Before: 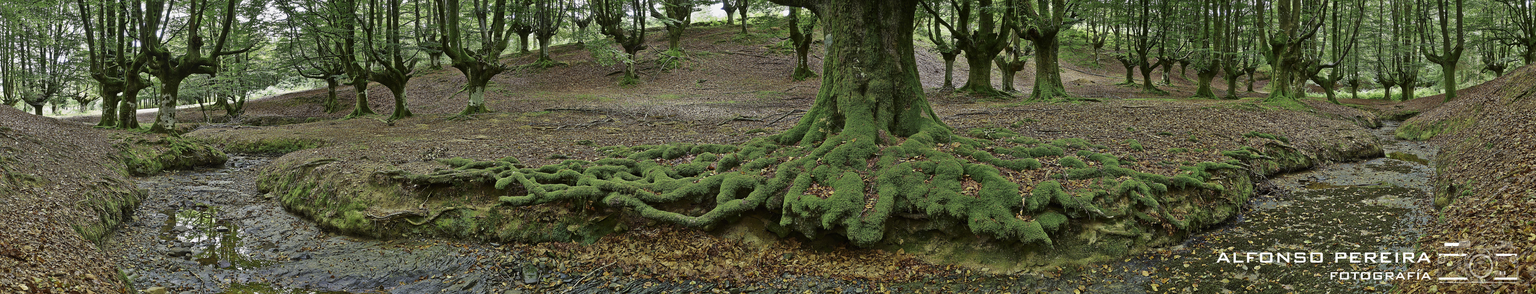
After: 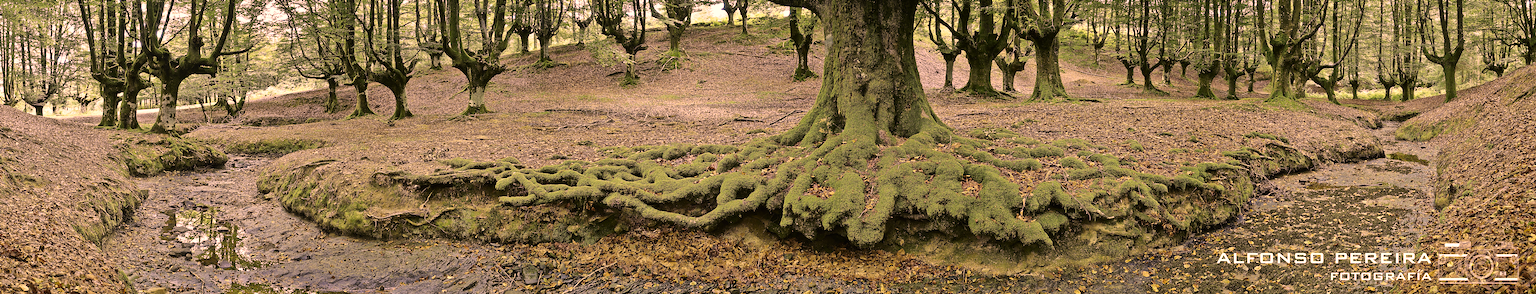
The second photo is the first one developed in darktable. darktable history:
color correction: highlights a* 20.85, highlights b* 19.49
tone equalizer: -8 EV -0.425 EV, -7 EV -0.398 EV, -6 EV -0.368 EV, -5 EV -0.225 EV, -3 EV 0.2 EV, -2 EV 0.307 EV, -1 EV 0.401 EV, +0 EV 0.43 EV
